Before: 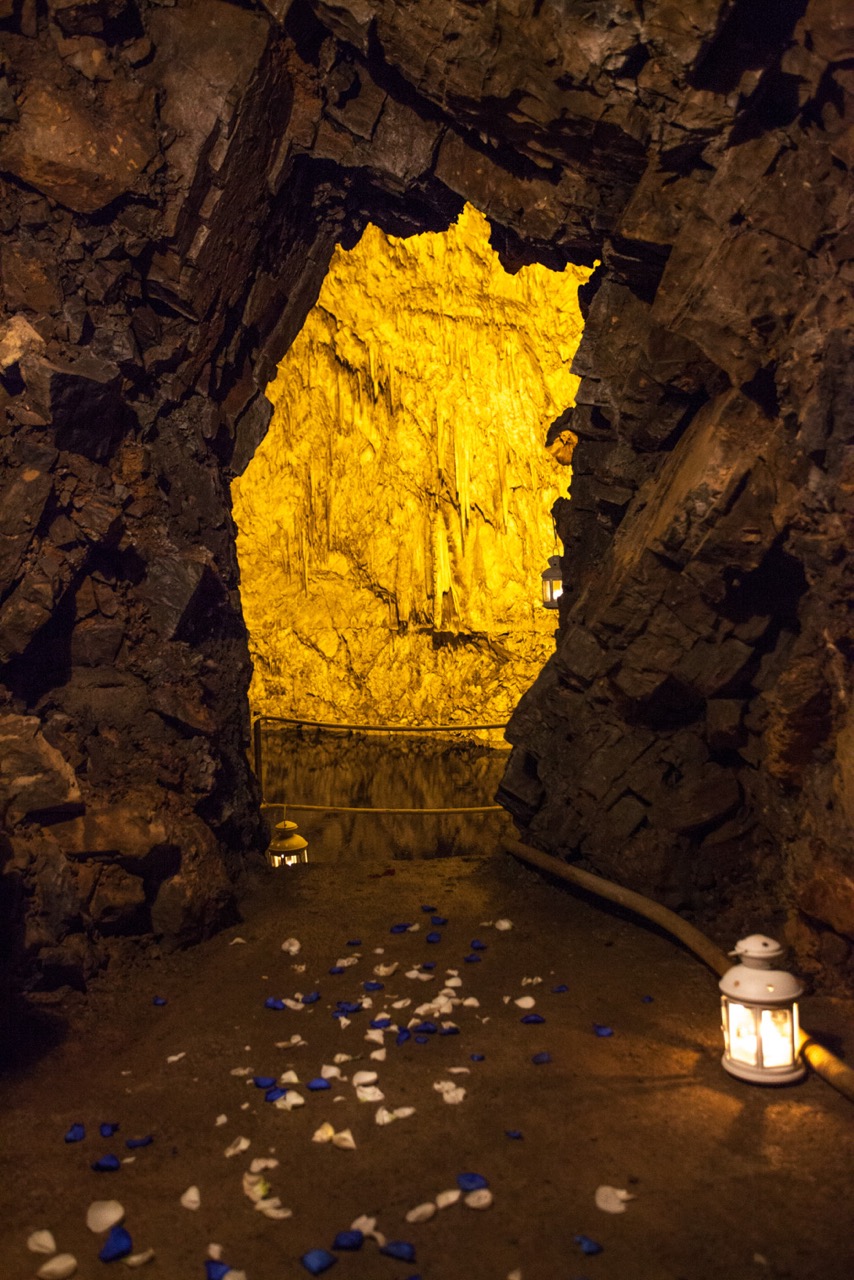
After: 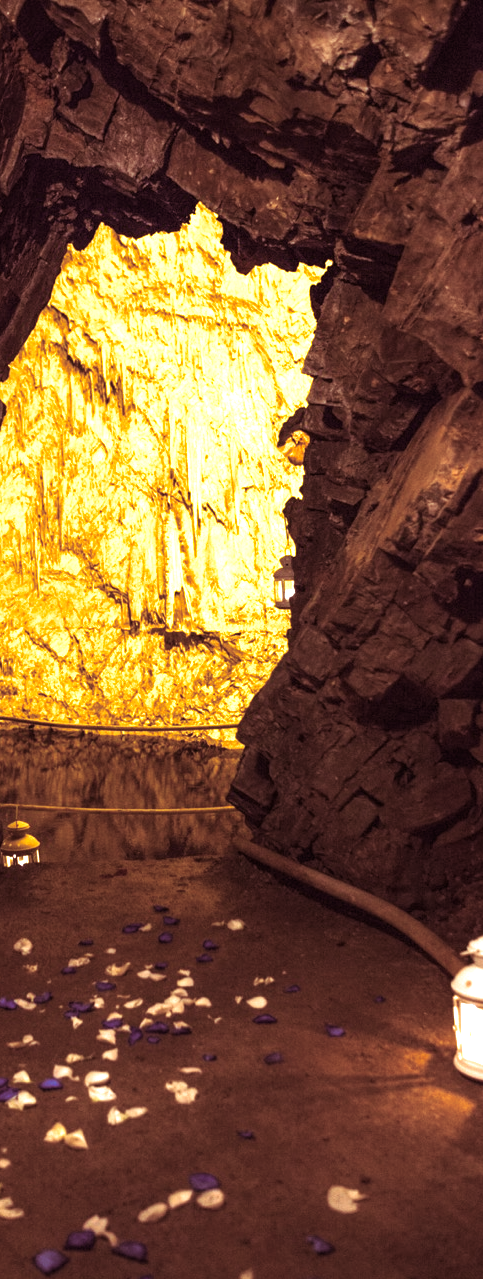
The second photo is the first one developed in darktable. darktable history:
split-toning: on, module defaults
exposure: black level correction 0, exposure 1.1 EV, compensate exposure bias true, compensate highlight preservation false
crop: left 31.458%, top 0%, right 11.876%
